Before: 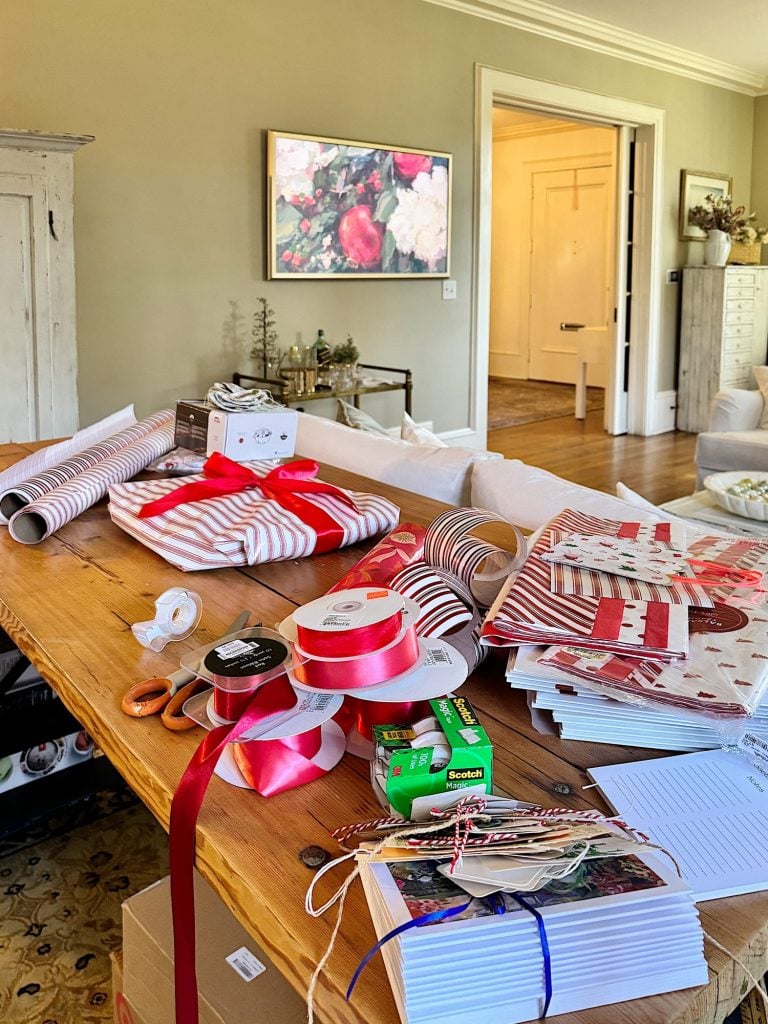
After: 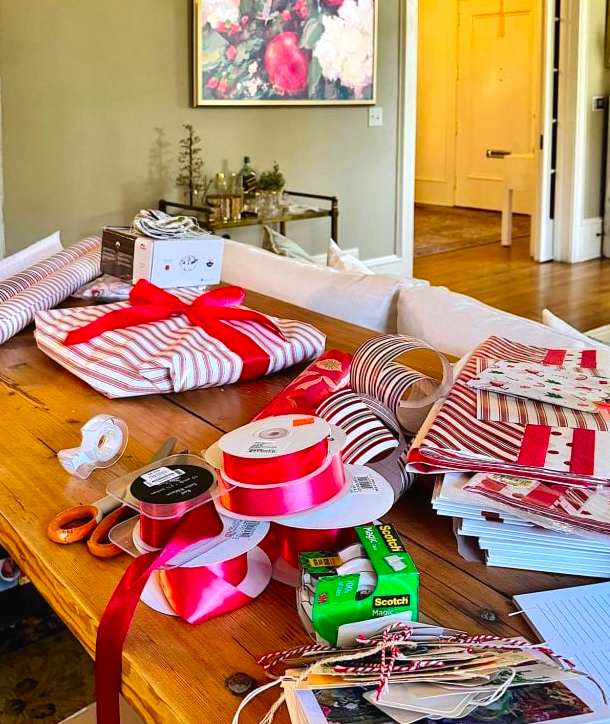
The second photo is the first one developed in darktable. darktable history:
exposure: black level correction -0.003, exposure 0.04 EV, compensate highlight preservation false
crop: left 9.712%, top 16.928%, right 10.845%, bottom 12.332%
color balance rgb: perceptual saturation grading › global saturation 3.7%, global vibrance 5.56%, contrast 3.24%
contrast brightness saturation: brightness -0.02, saturation 0.35
